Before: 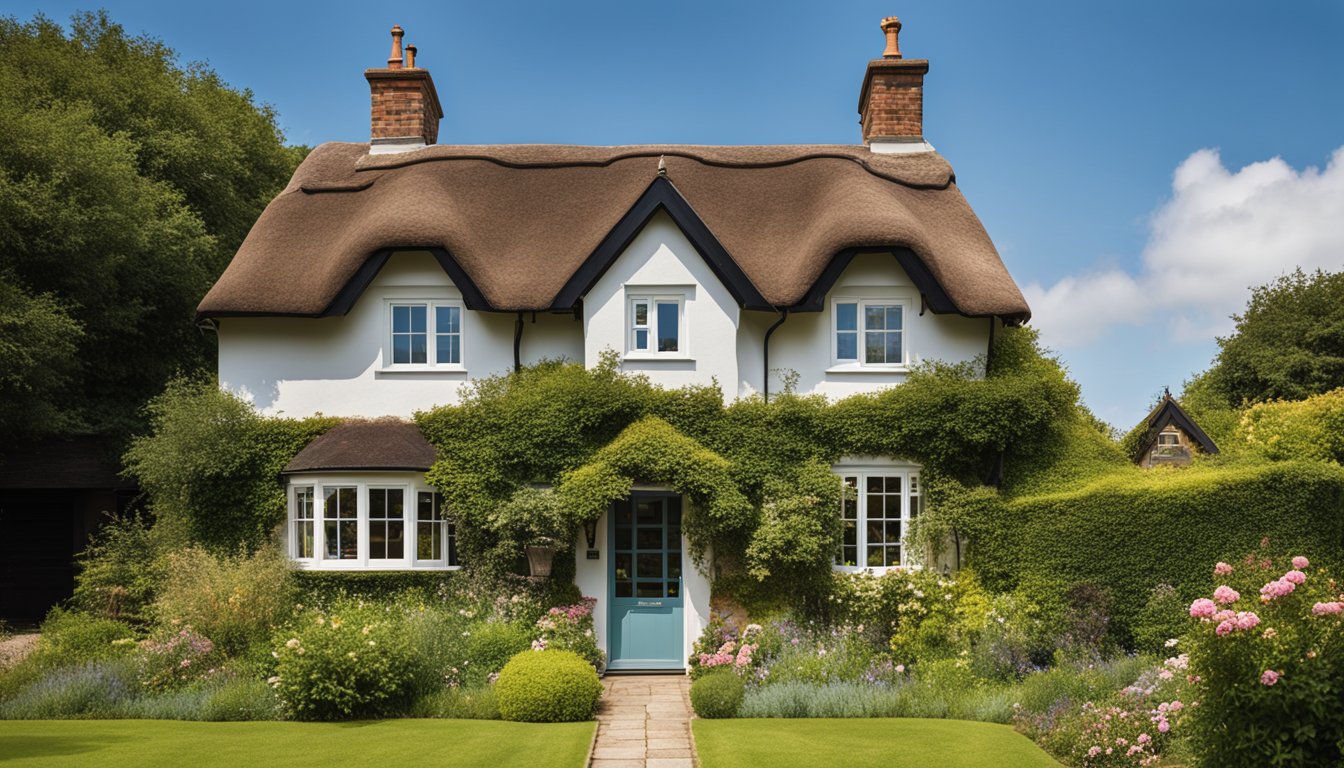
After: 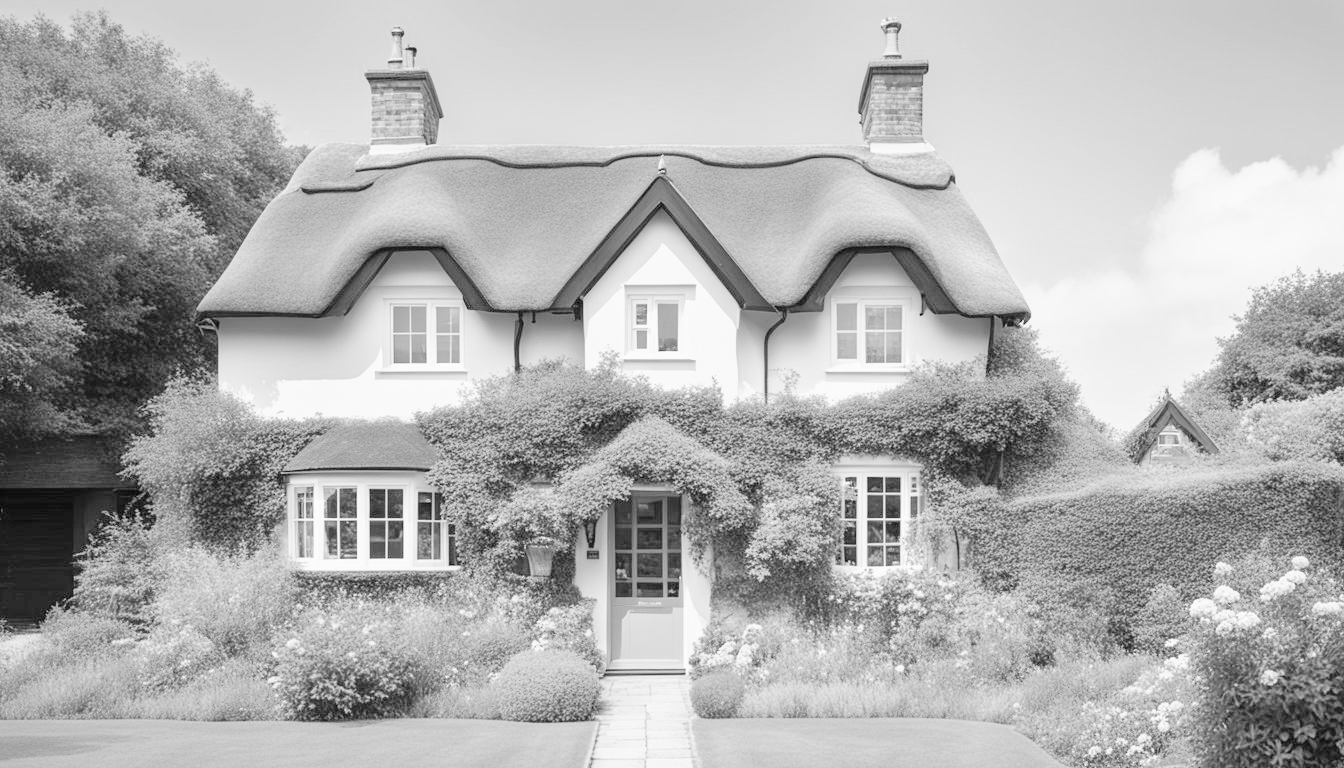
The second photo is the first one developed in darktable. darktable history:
tone curve: curves: ch0 [(0, 0) (0.003, 0.003) (0.011, 0.005) (0.025, 0.008) (0.044, 0.012) (0.069, 0.02) (0.1, 0.031) (0.136, 0.047) (0.177, 0.088) (0.224, 0.141) (0.277, 0.222) (0.335, 0.32) (0.399, 0.422) (0.468, 0.523) (0.543, 0.623) (0.623, 0.716) (0.709, 0.796) (0.801, 0.88) (0.898, 0.958) (1, 1)], preserve colors none
color look up table: target L [87.32, 71.2, 61.52, 71.99, 59.47, 54.38, 64.85, 50.03, 50.32, 58.09, 34.81, 51.48, 45.17, 26.88, 31.96, 11.69, 200.09, 84.9, 73.56, 51.48, 61.18, 58.44, 59.81, 51.48, 52.35, 37.46, 37.46, 22.62, 90.73, 85.71, 79.37, 66.85, 70.41, 73.17, 61.18, 55.83, 54.96, 49.17, 47.73, 48.31, 29.54, 18.77, 13.66, 86.52, 76.28, 71.6, 77.44, 57.05, 33.23], target a [0 ×5, 0.001, 0, 0.001, 0.001, 0, 0.001, 0.001, 0, 0.001, 0.001, 0.001, 0 ×7, 0.001 ×5, -0.004, 0 ×6, 0.001 ×7, -0.006, 0 ×5, 0.001], target b [0.005, 0.004, 0, 0.003, 0, -0.002, 0.004, -0.003, -0.003, 0, -0.004, -0.003, -0.003, -0.004, -0.005, -0.001, 0, 0.005, 0.003, -0.003, 0, 0, 0, -0.003, -0.003, -0.004, -0.004, -0.005, 0.036, 0.005, 0.003 ×4, 0, -0.002, -0.002, -0.003, -0.003, -0.003, -0.005, -0.002, -0.007, 0.005, 0.003, 0.003, 0.003, 0, -0.005], num patches 49
